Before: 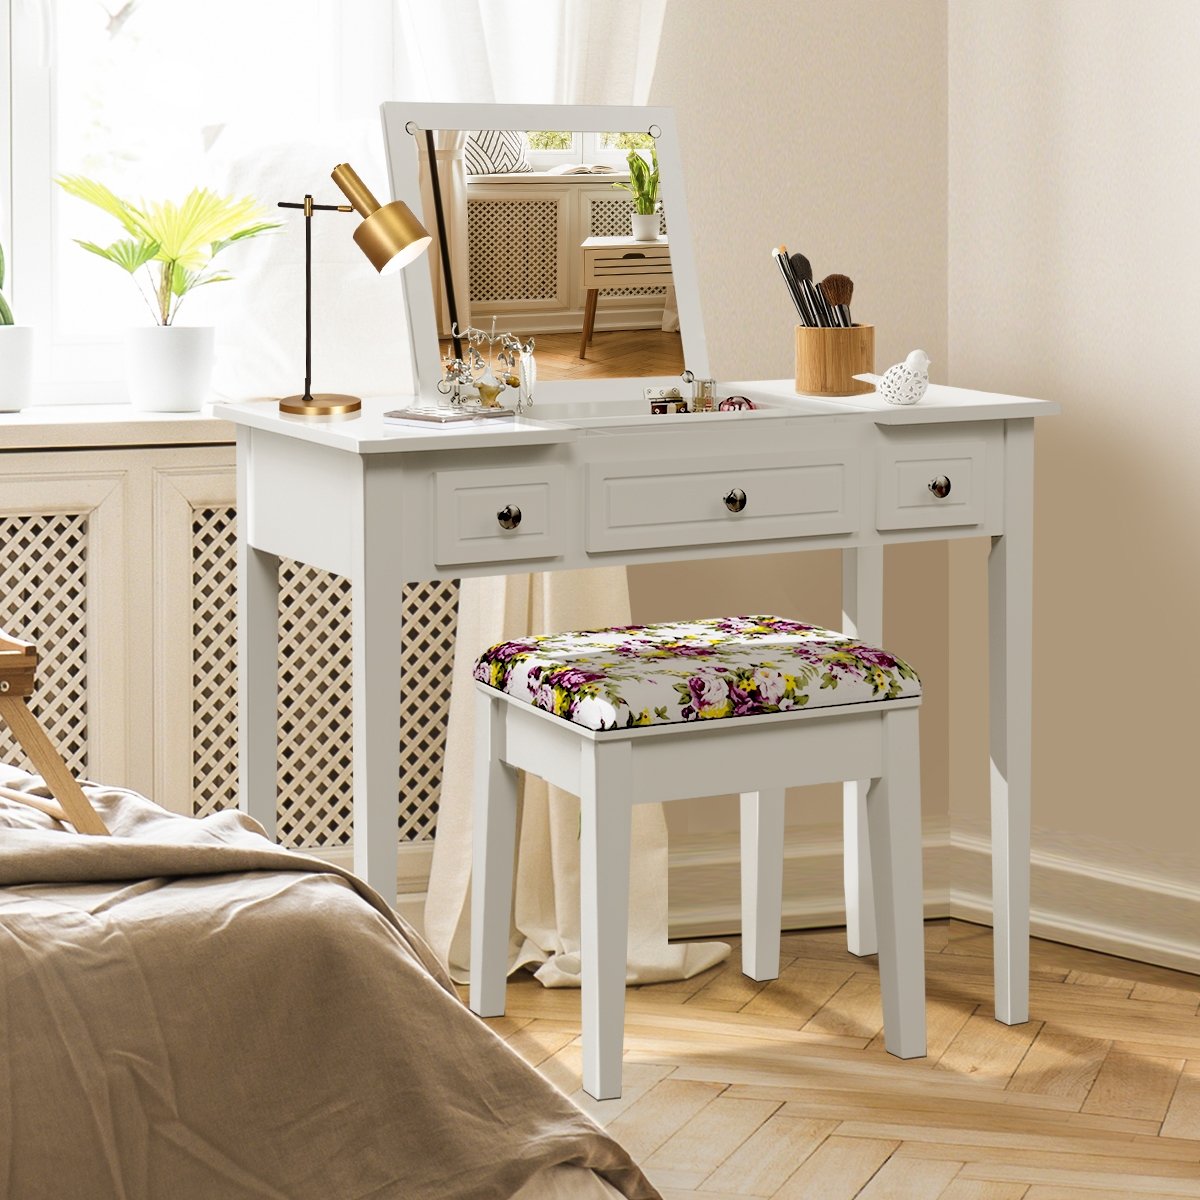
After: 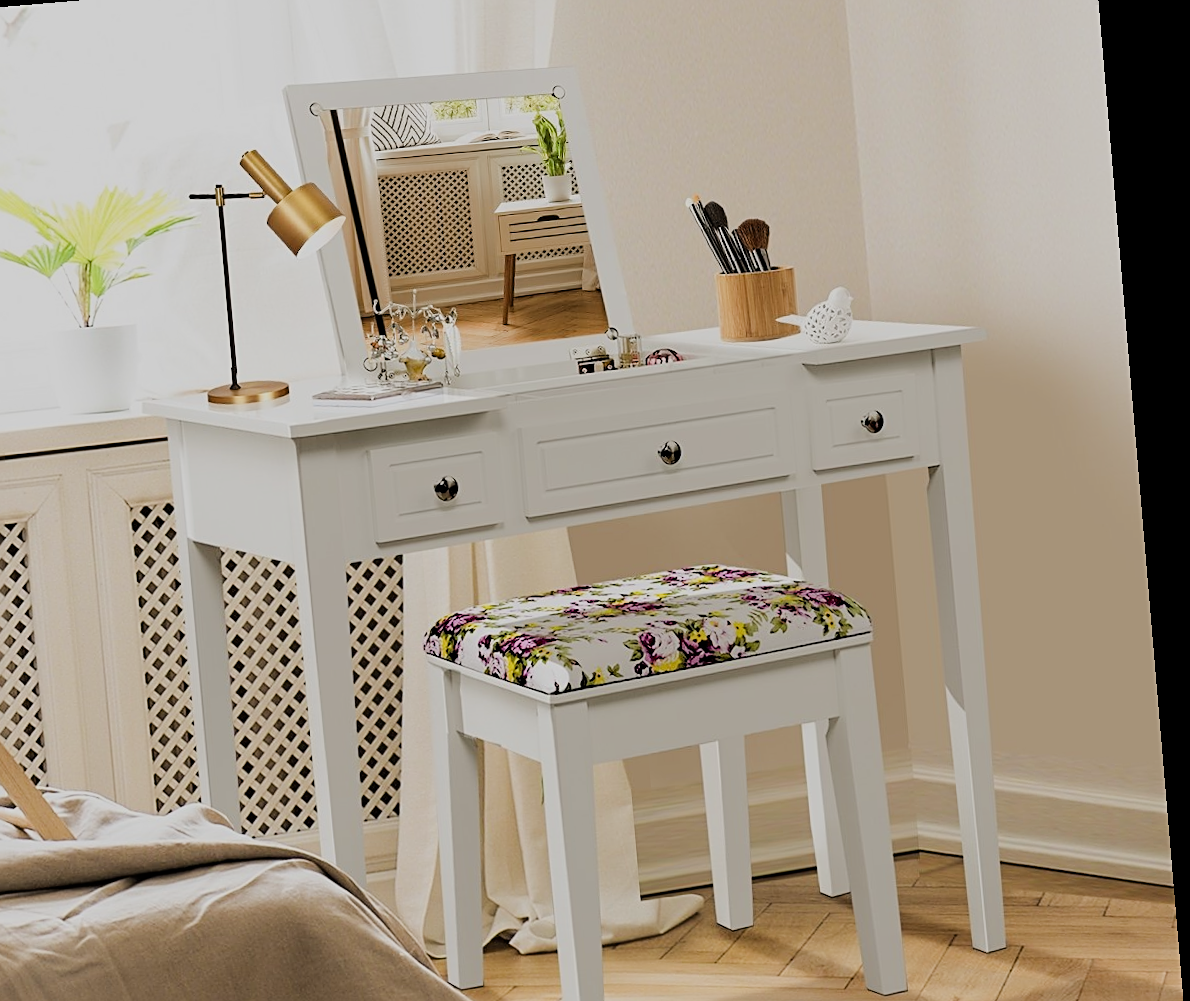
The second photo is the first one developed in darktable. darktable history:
crop: left 8.155%, top 6.611%, bottom 15.385%
sharpen: on, module defaults
filmic rgb: black relative exposure -7.15 EV, white relative exposure 5.36 EV, hardness 3.02
rotate and perspective: rotation -4.86°, automatic cropping off
